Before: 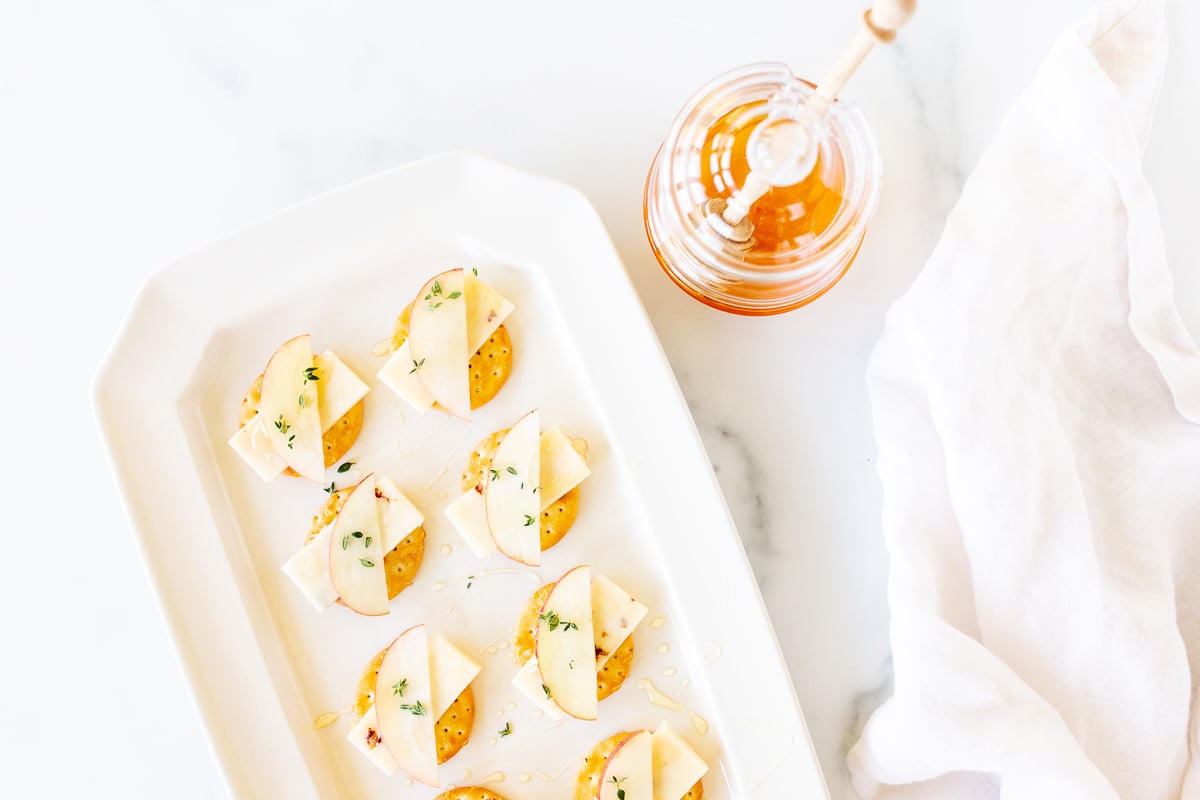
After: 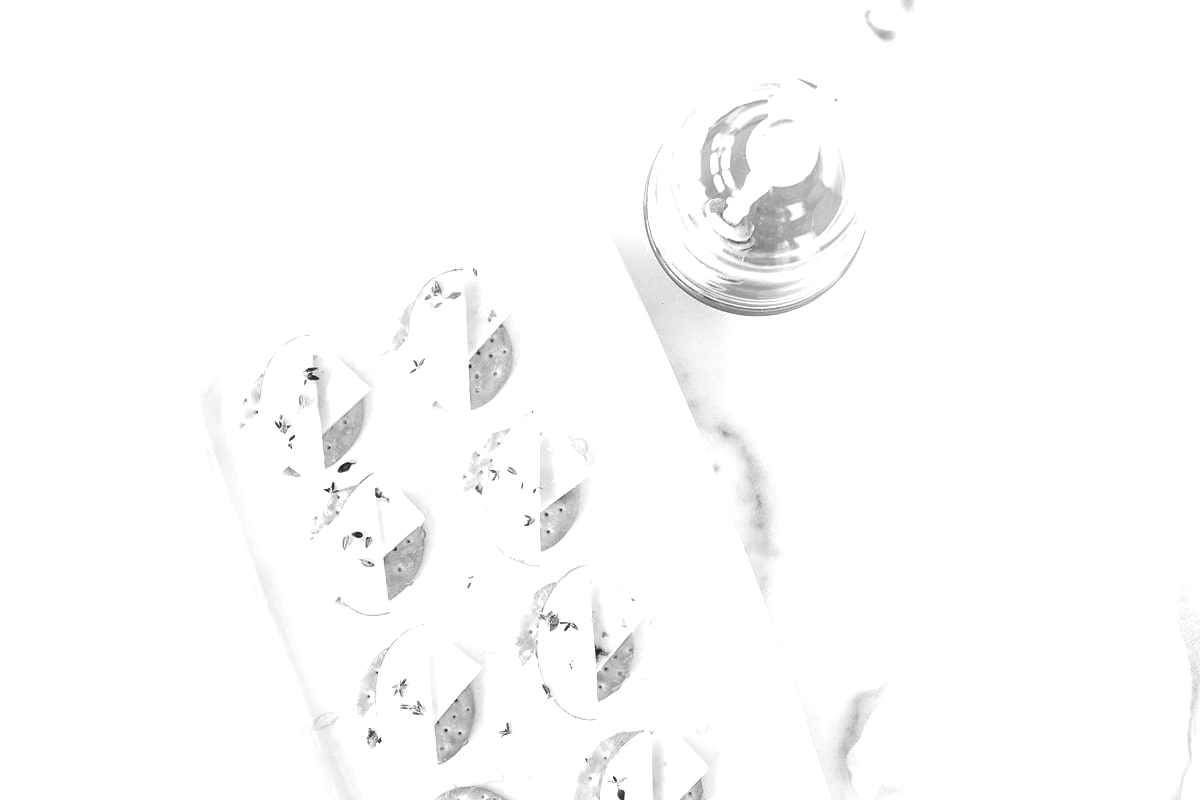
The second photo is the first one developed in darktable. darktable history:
color zones: curves: ch0 [(0, 0.613) (0.01, 0.613) (0.245, 0.448) (0.498, 0.529) (0.642, 0.665) (0.879, 0.777) (0.99, 0.613)]; ch1 [(0, 0) (0.143, 0) (0.286, 0) (0.429, 0) (0.571, 0) (0.714, 0) (0.857, 0)]
local contrast: mode bilateral grid, contrast 30, coarseness 25, midtone range 0.2
tone equalizer: -8 EV -0.74 EV, -7 EV -0.712 EV, -6 EV -0.596 EV, -5 EV -0.404 EV, -3 EV 0.4 EV, -2 EV 0.6 EV, -1 EV 0.689 EV, +0 EV 0.765 EV, edges refinement/feathering 500, mask exposure compensation -1.57 EV, preserve details guided filter
